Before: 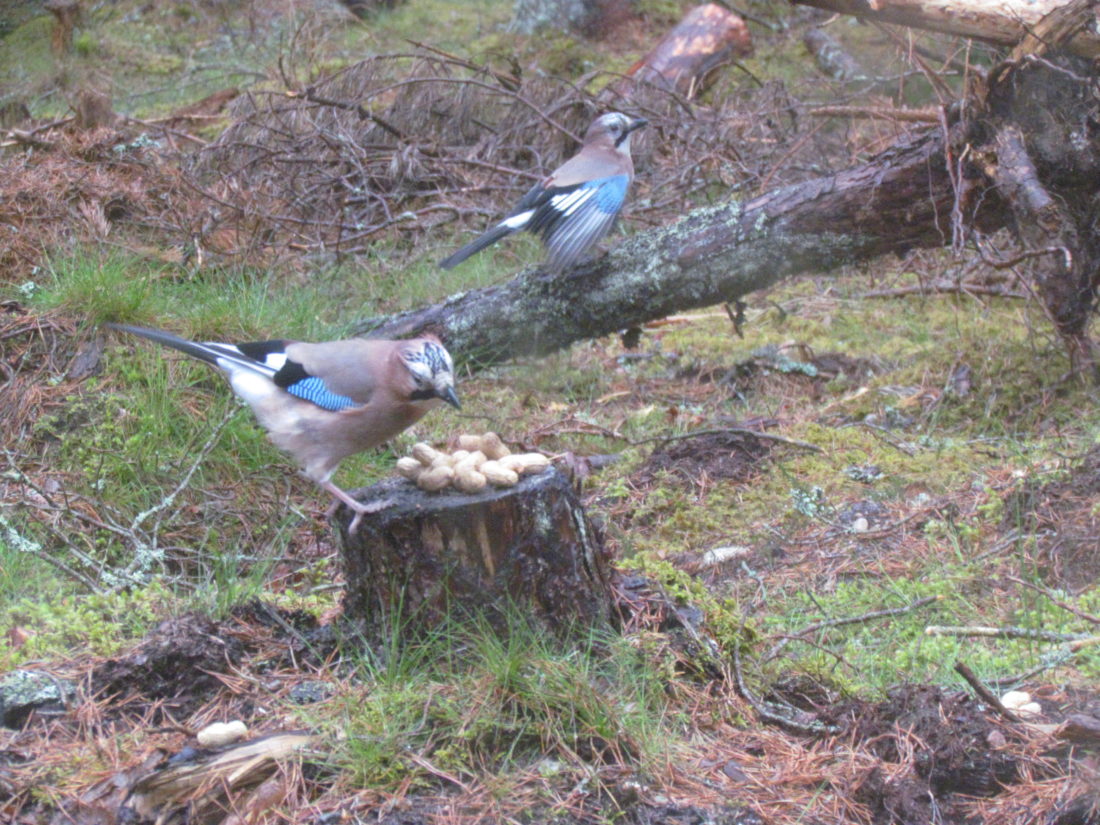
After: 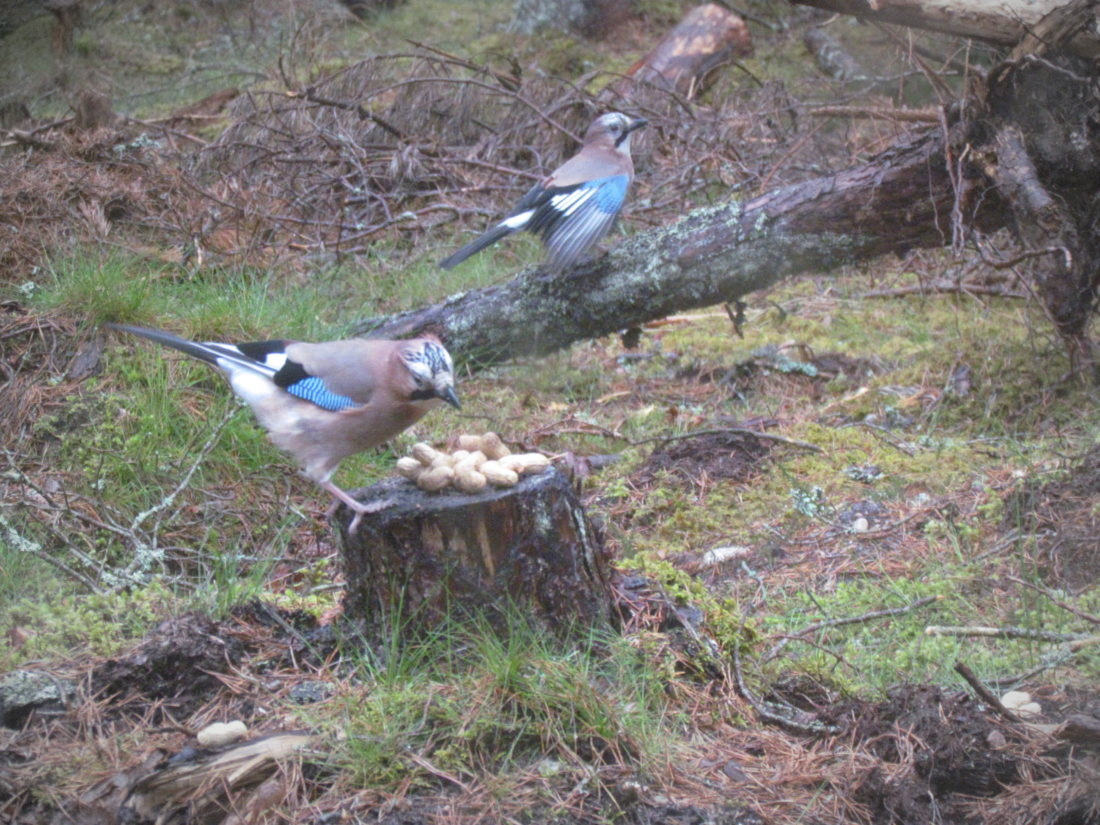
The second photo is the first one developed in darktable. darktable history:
vignetting: fall-off start 67.33%, fall-off radius 68.55%, automatic ratio true, unbound false
